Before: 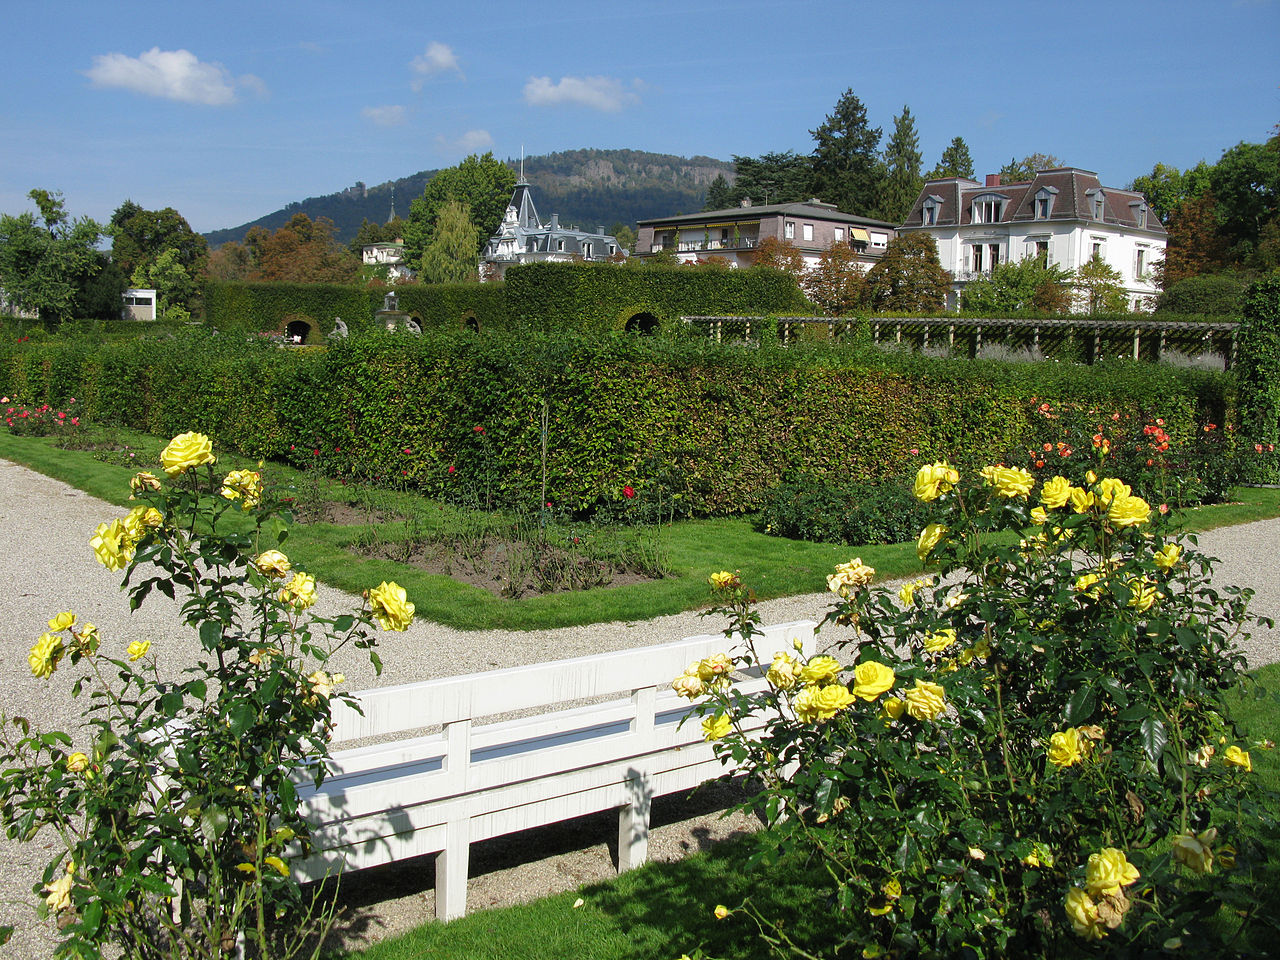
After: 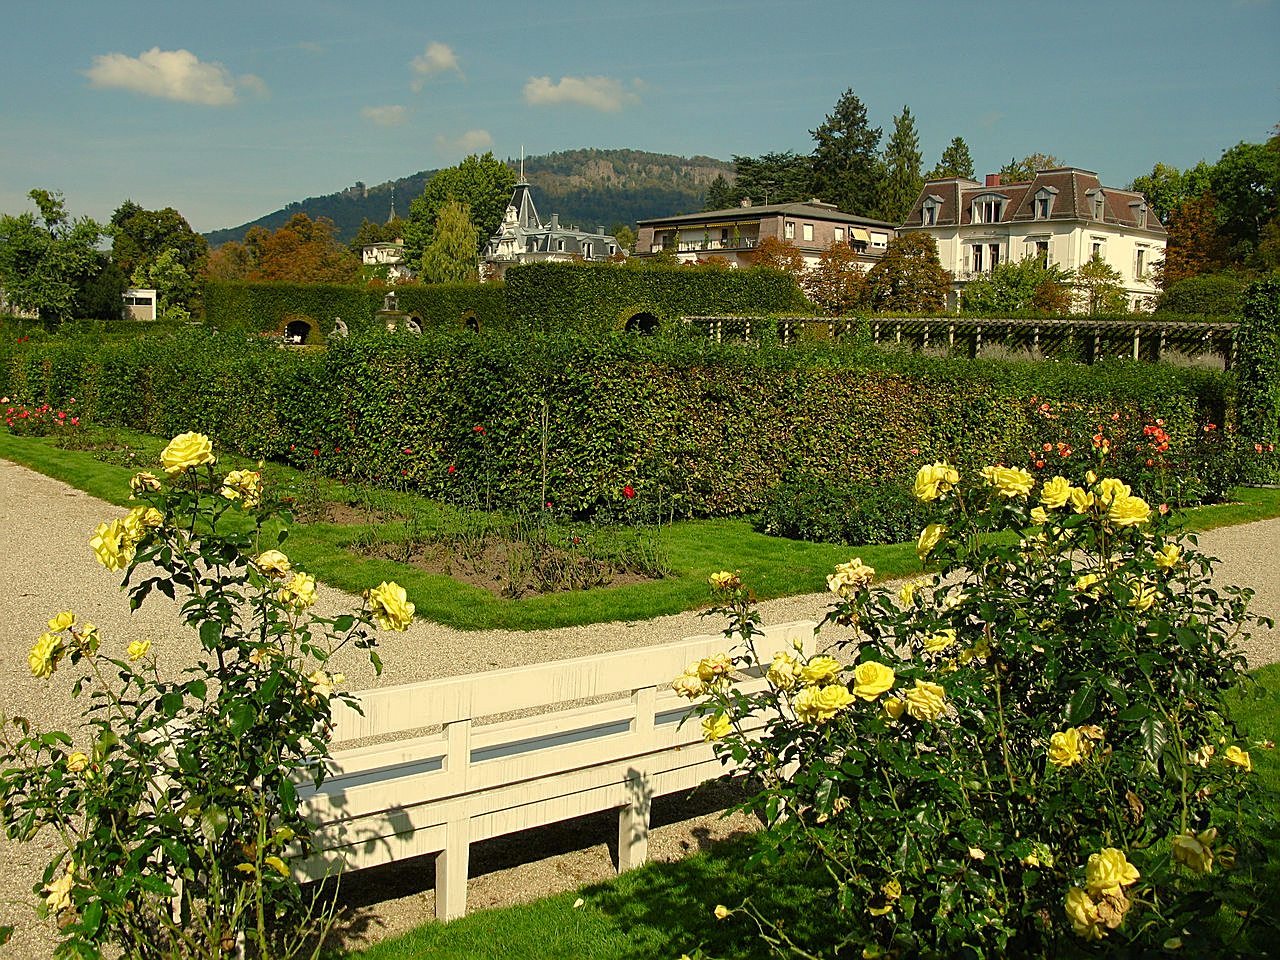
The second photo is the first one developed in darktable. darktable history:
white balance: red 1.08, blue 0.791
color balance rgb: perceptual saturation grading › global saturation 20%, perceptual saturation grading › highlights -25%, perceptual saturation grading › shadows 25%
sharpen: on, module defaults
shadows and highlights: shadows -20, white point adjustment -2, highlights -35
